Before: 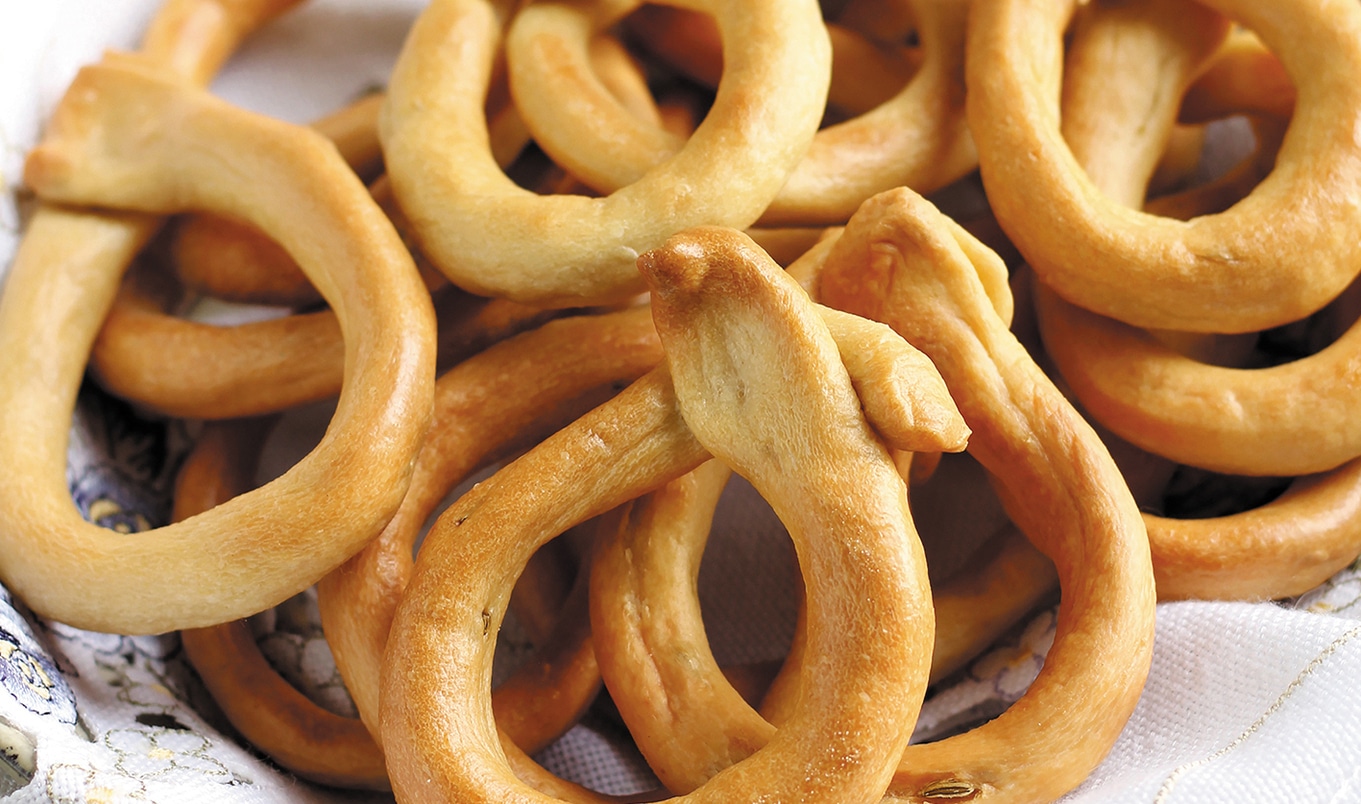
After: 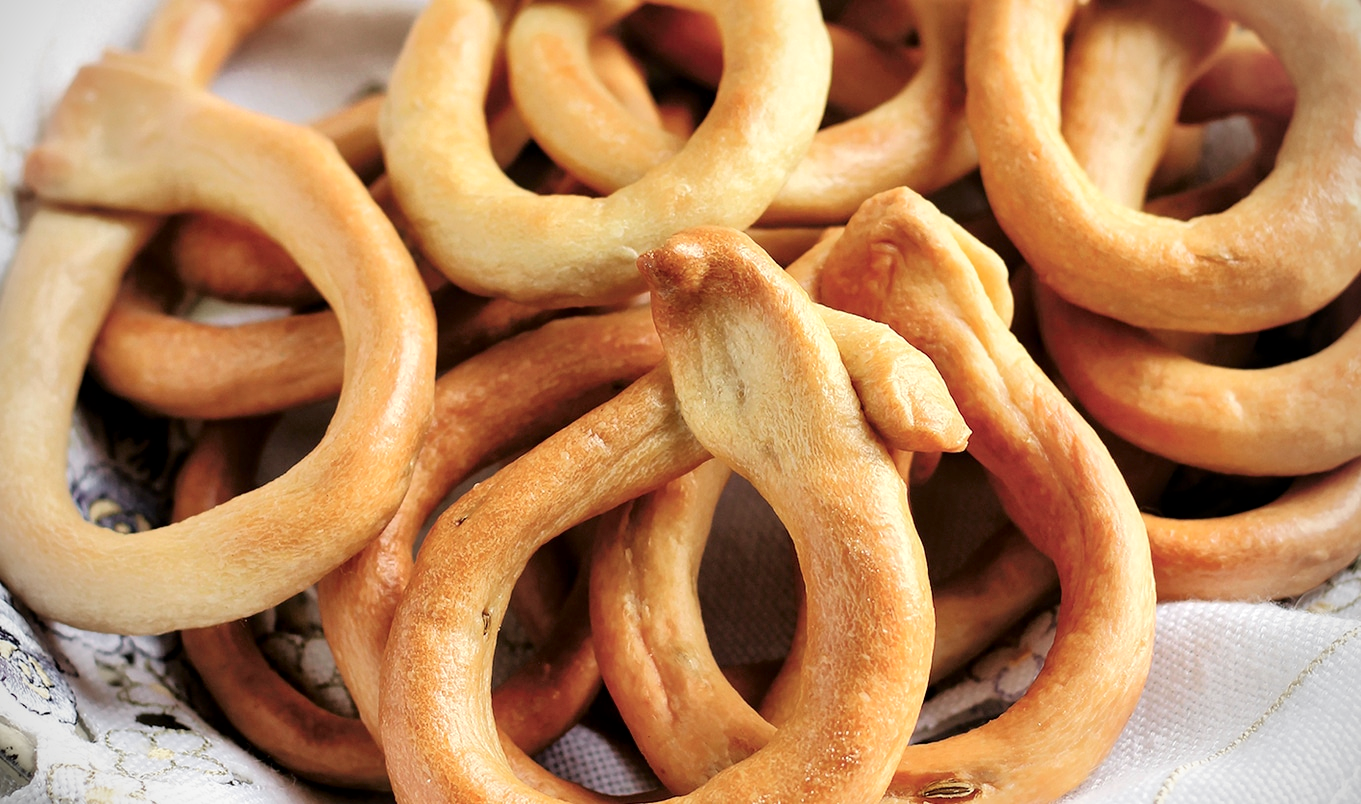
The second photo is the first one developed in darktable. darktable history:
local contrast: mode bilateral grid, contrast 20, coarseness 50, detail 140%, midtone range 0.2
tone curve: curves: ch0 [(0.003, 0) (0.066, 0.017) (0.163, 0.09) (0.264, 0.238) (0.395, 0.421) (0.517, 0.56) (0.688, 0.743) (0.791, 0.814) (1, 1)]; ch1 [(0, 0) (0.164, 0.115) (0.337, 0.332) (0.39, 0.398) (0.464, 0.461) (0.501, 0.5) (0.507, 0.503) (0.534, 0.537) (0.577, 0.59) (0.652, 0.681) (0.733, 0.749) (0.811, 0.796) (1, 1)]; ch2 [(0, 0) (0.337, 0.382) (0.464, 0.476) (0.501, 0.502) (0.527, 0.54) (0.551, 0.565) (0.6, 0.59) (0.687, 0.675) (1, 1)], color space Lab, independent channels, preserve colors none
vignetting: unbound false
